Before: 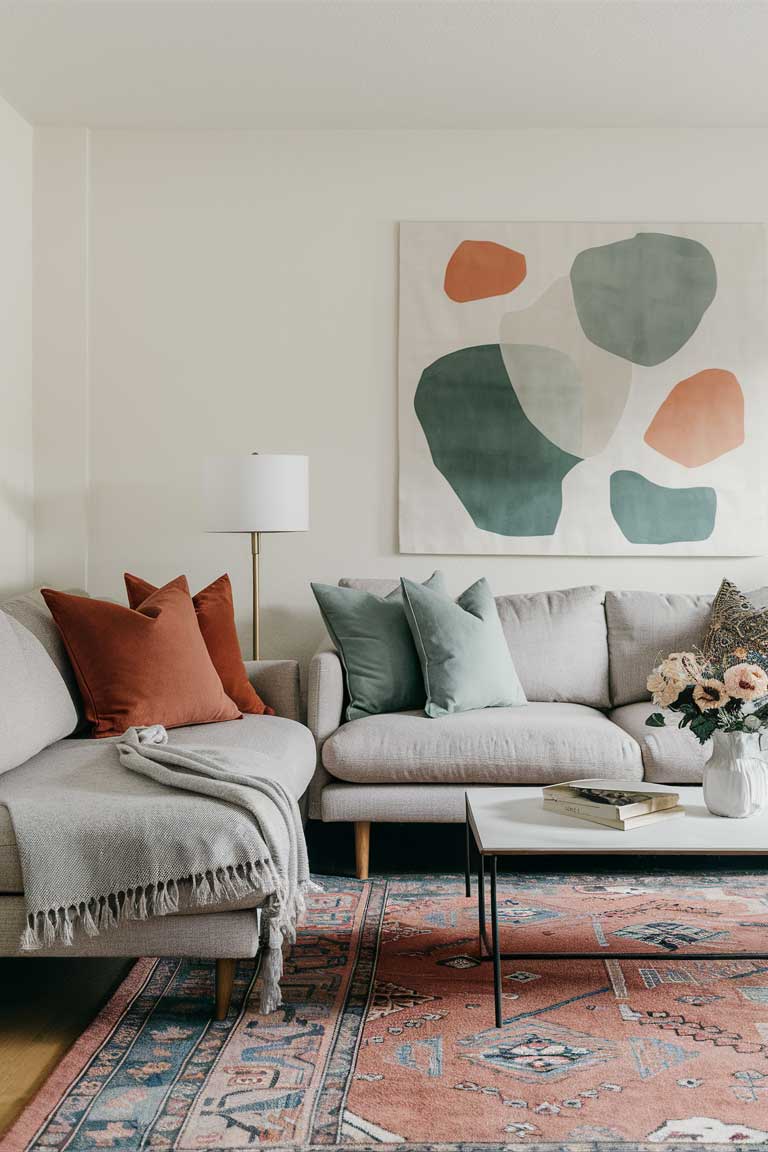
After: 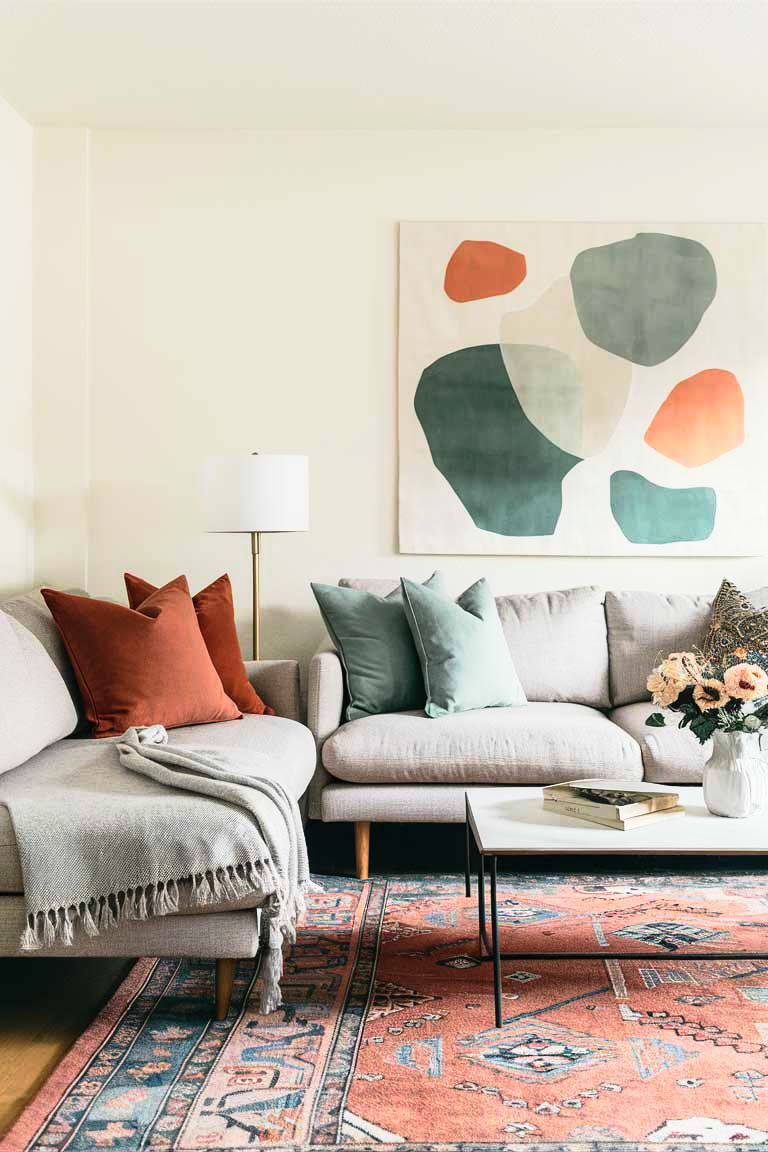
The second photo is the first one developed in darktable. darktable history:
contrast brightness saturation: contrast 0.203, brightness 0.162, saturation 0.229
base curve: curves: ch0 [(0, 0) (0.257, 0.25) (0.482, 0.586) (0.757, 0.871) (1, 1)], preserve colors none
